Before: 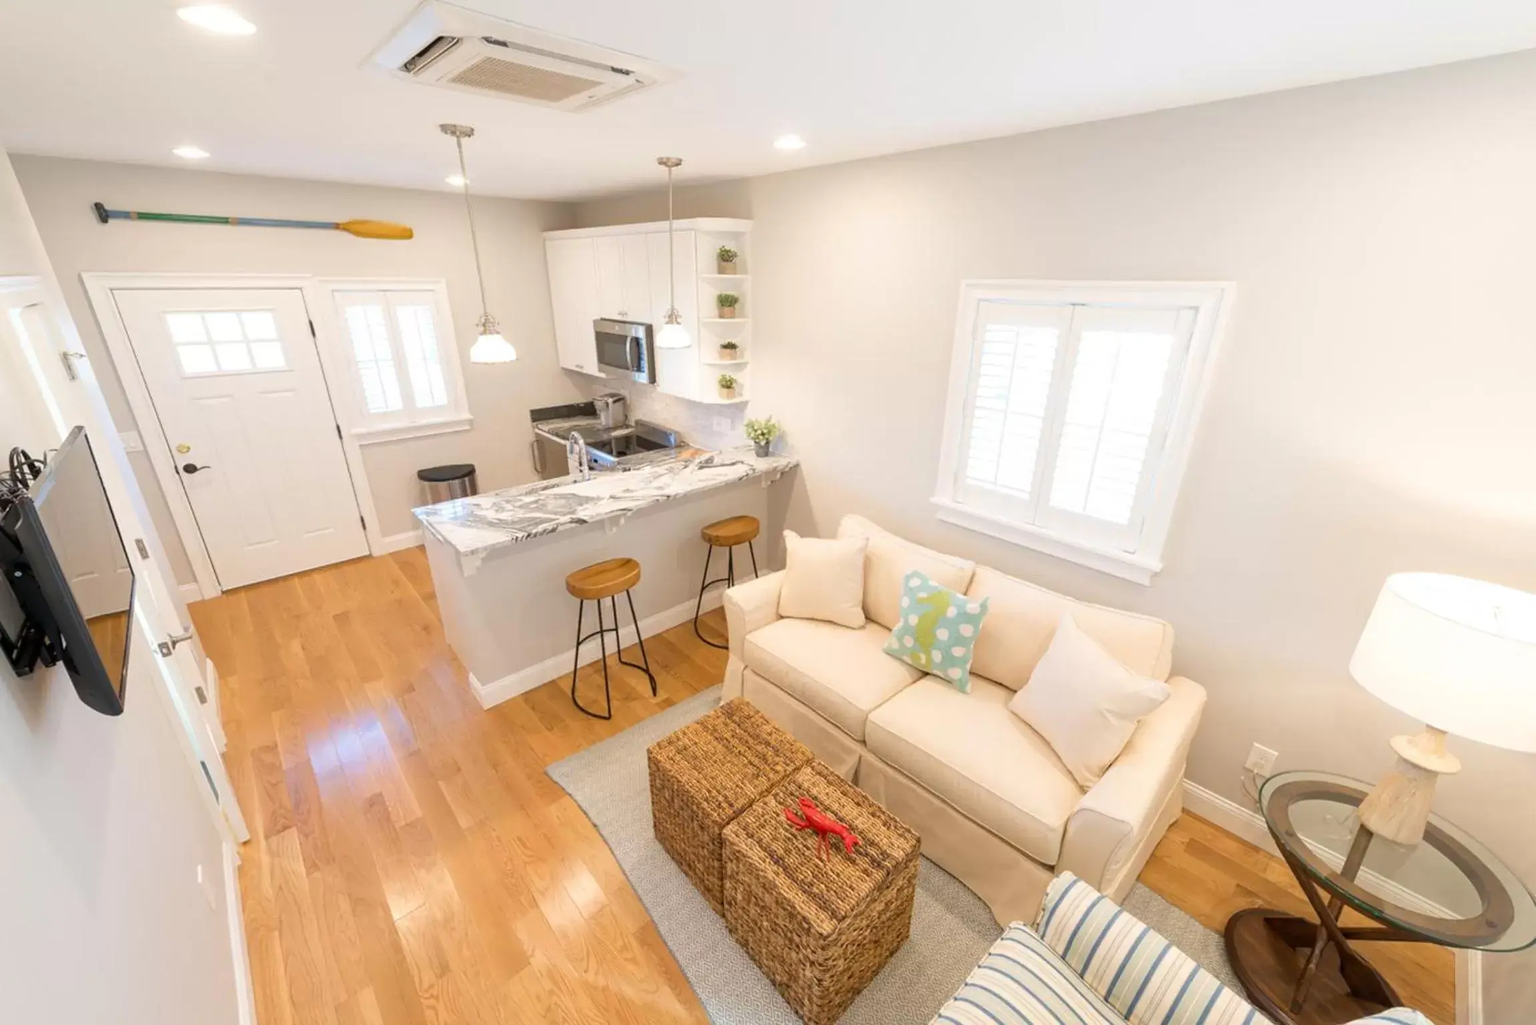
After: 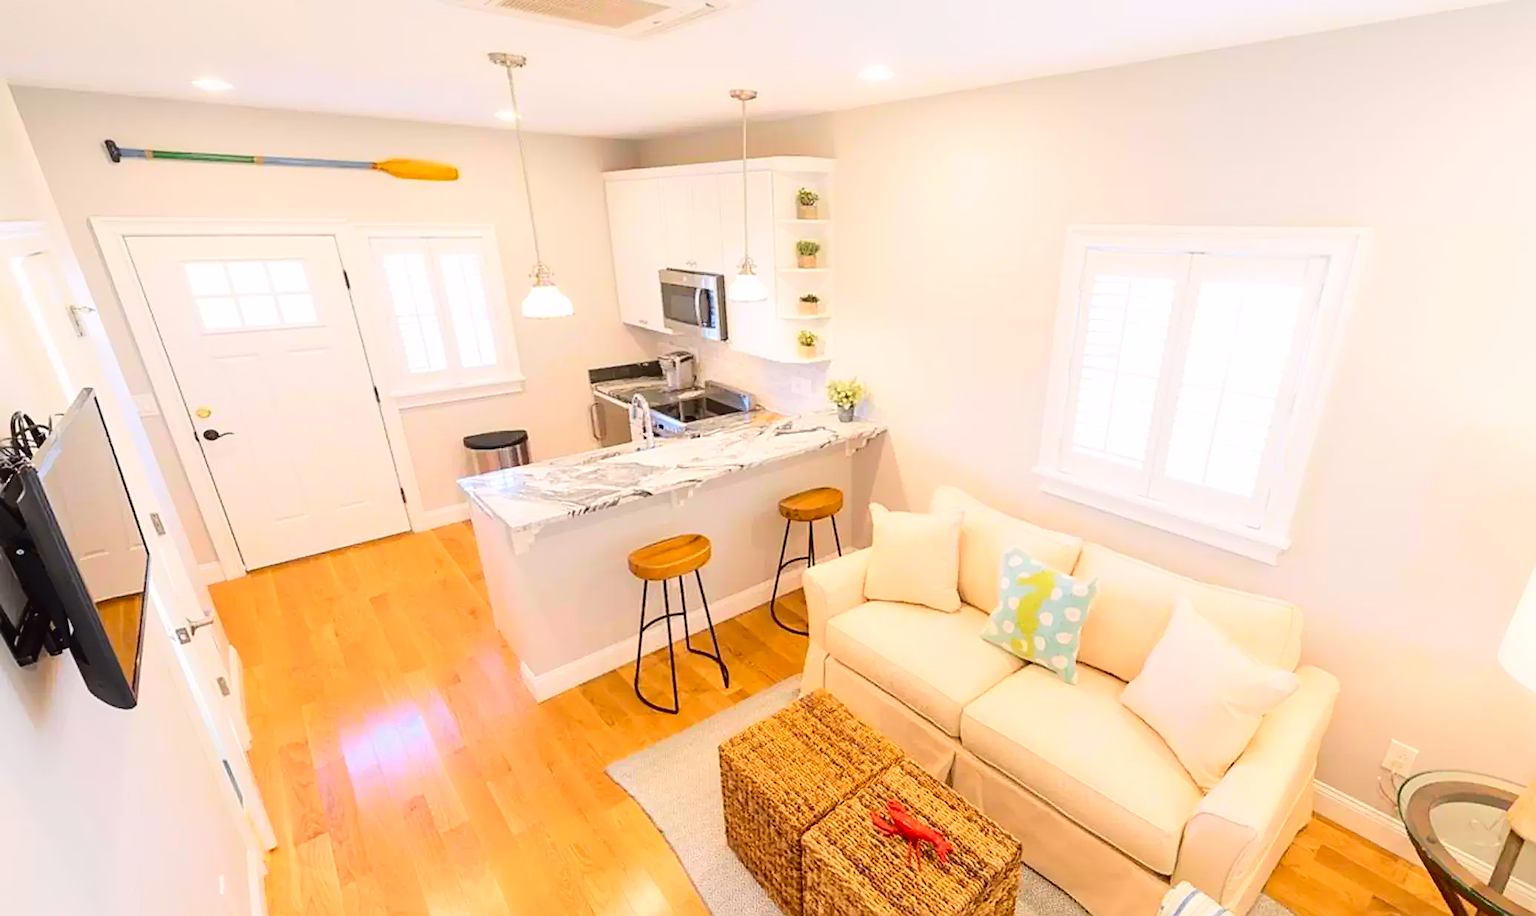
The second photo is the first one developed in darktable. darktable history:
sharpen: on, module defaults
crop: top 7.548%, right 9.862%, bottom 11.905%
tone curve: curves: ch0 [(0, 0.023) (0.103, 0.087) (0.295, 0.297) (0.445, 0.531) (0.553, 0.665) (0.735, 0.843) (0.994, 1)]; ch1 [(0, 0) (0.414, 0.395) (0.447, 0.447) (0.485, 0.5) (0.512, 0.524) (0.542, 0.581) (0.581, 0.632) (0.646, 0.715) (1, 1)]; ch2 [(0, 0) (0.369, 0.388) (0.449, 0.431) (0.478, 0.471) (0.516, 0.517) (0.579, 0.624) (0.674, 0.775) (1, 1)], color space Lab, independent channels, preserve colors none
